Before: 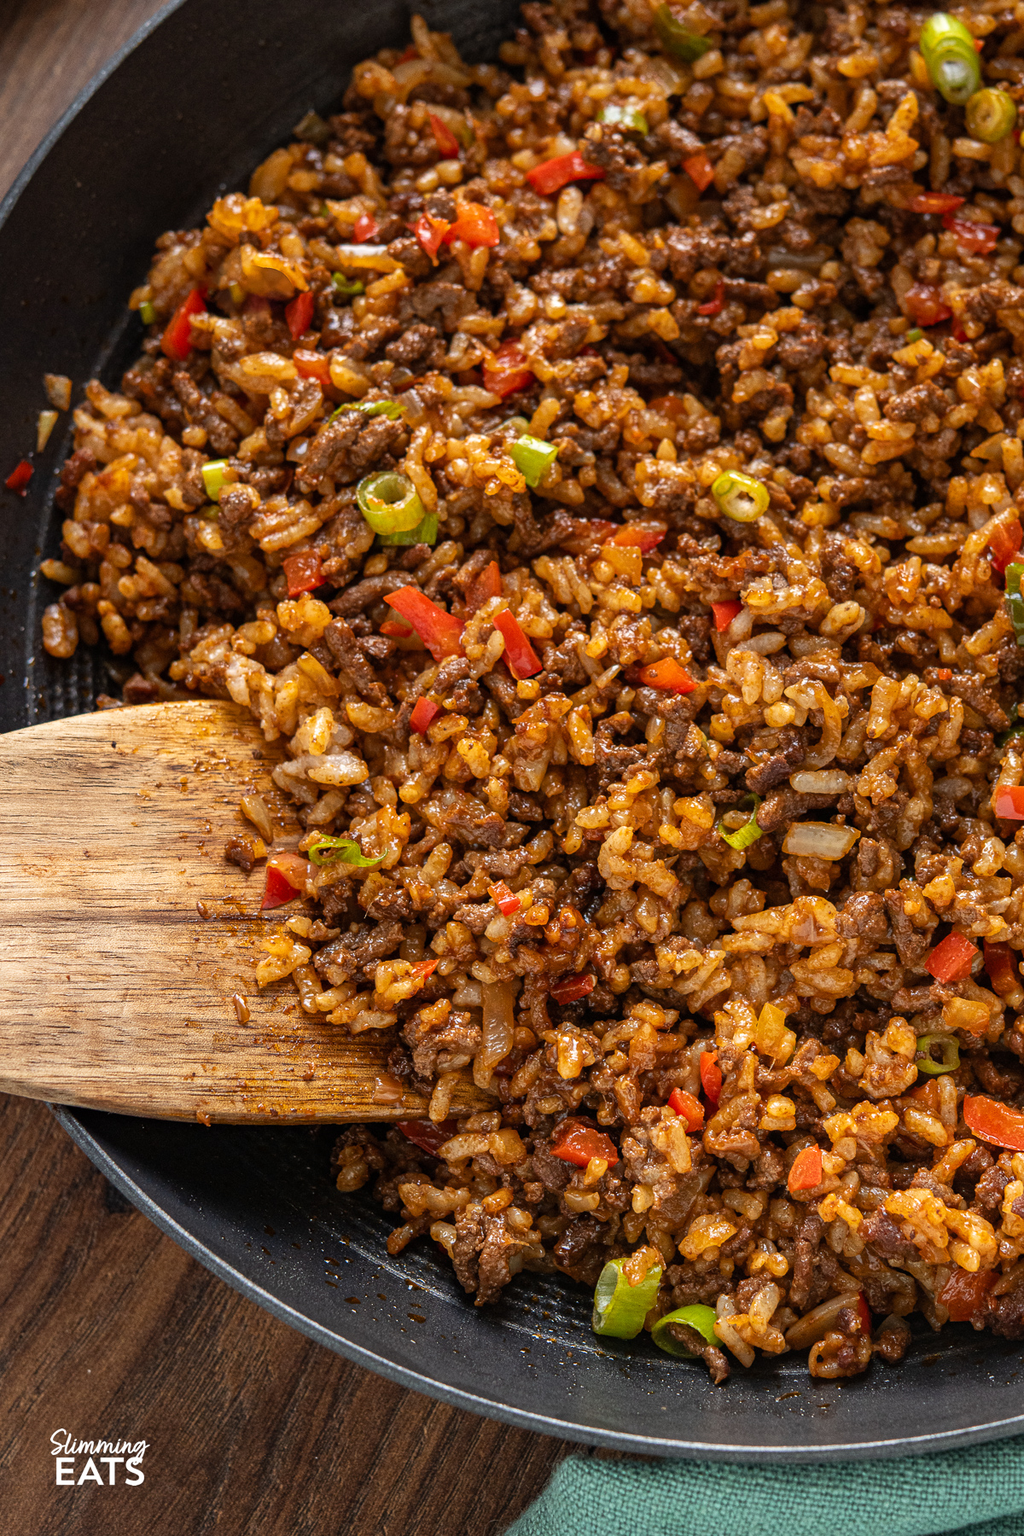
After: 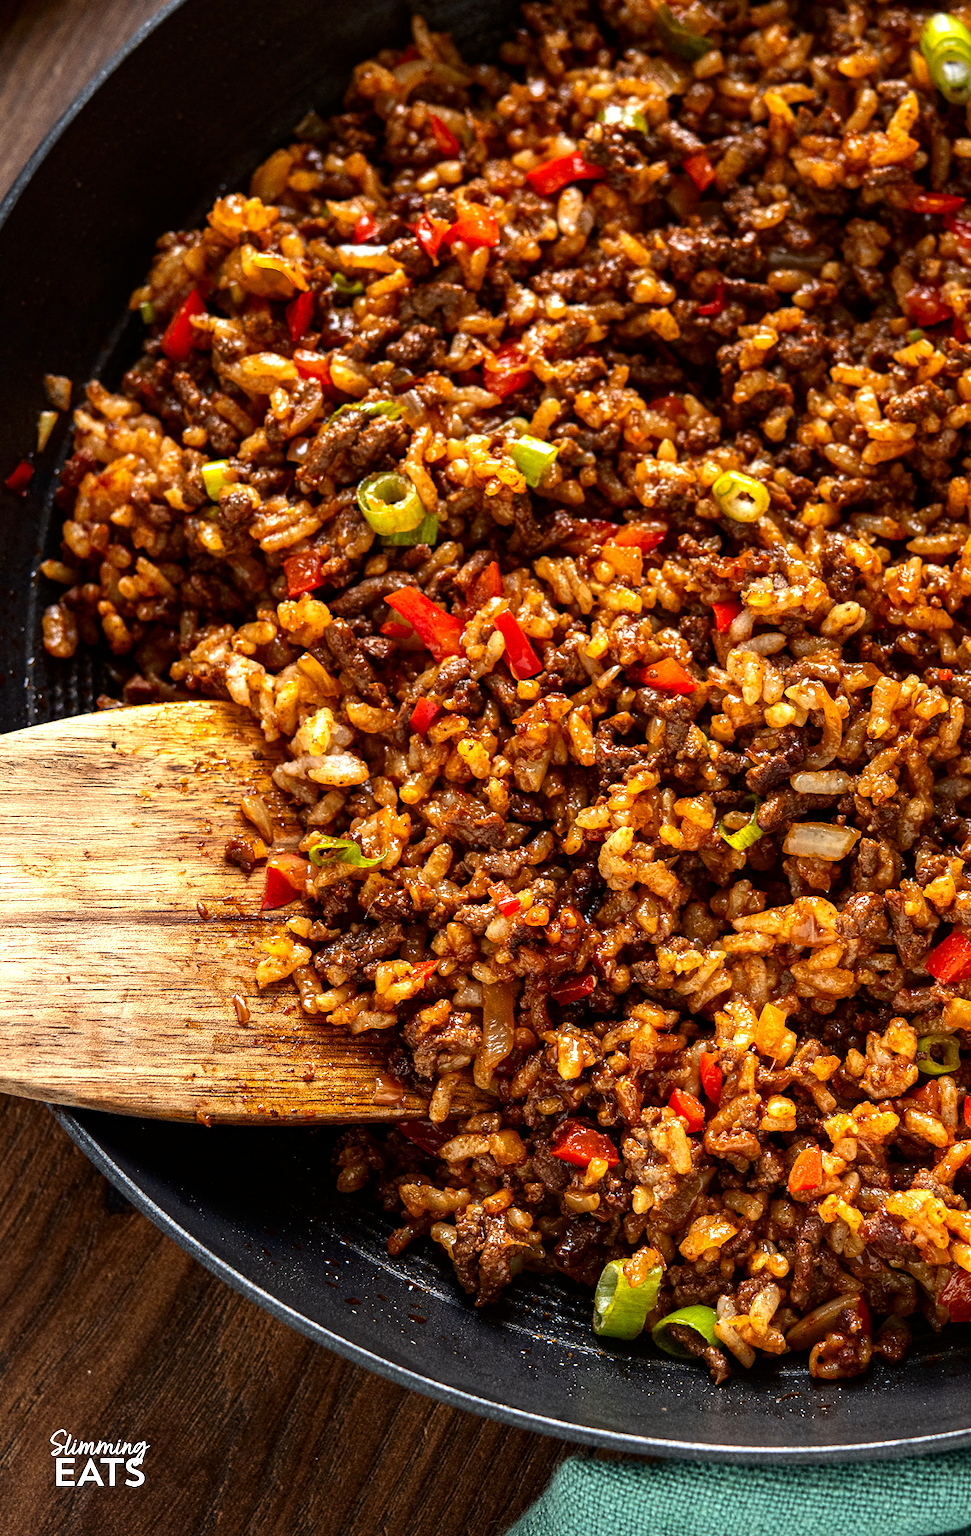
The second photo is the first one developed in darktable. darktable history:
tone equalizer: -8 EV -0.772 EV, -7 EV -0.681 EV, -6 EV -0.595 EV, -5 EV -0.378 EV, -3 EV 0.395 EV, -2 EV 0.6 EV, -1 EV 0.694 EV, +0 EV 0.722 EV, mask exposure compensation -0.488 EV
contrast brightness saturation: contrast 0.068, brightness -0.154, saturation 0.107
crop and rotate: left 0%, right 5.158%
